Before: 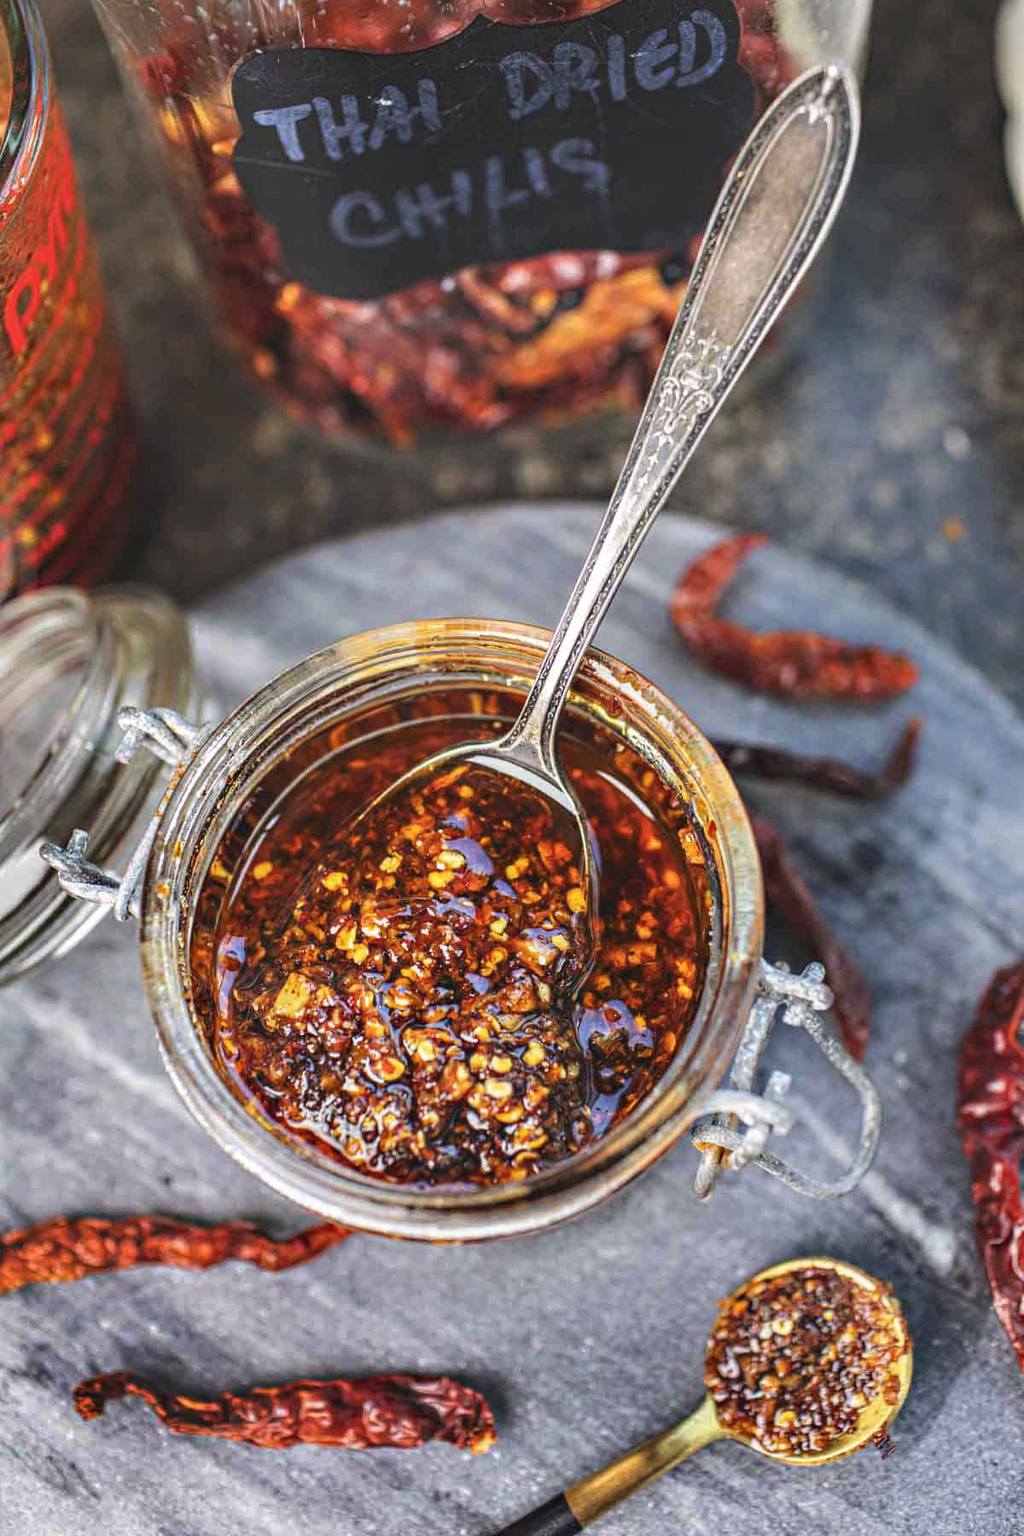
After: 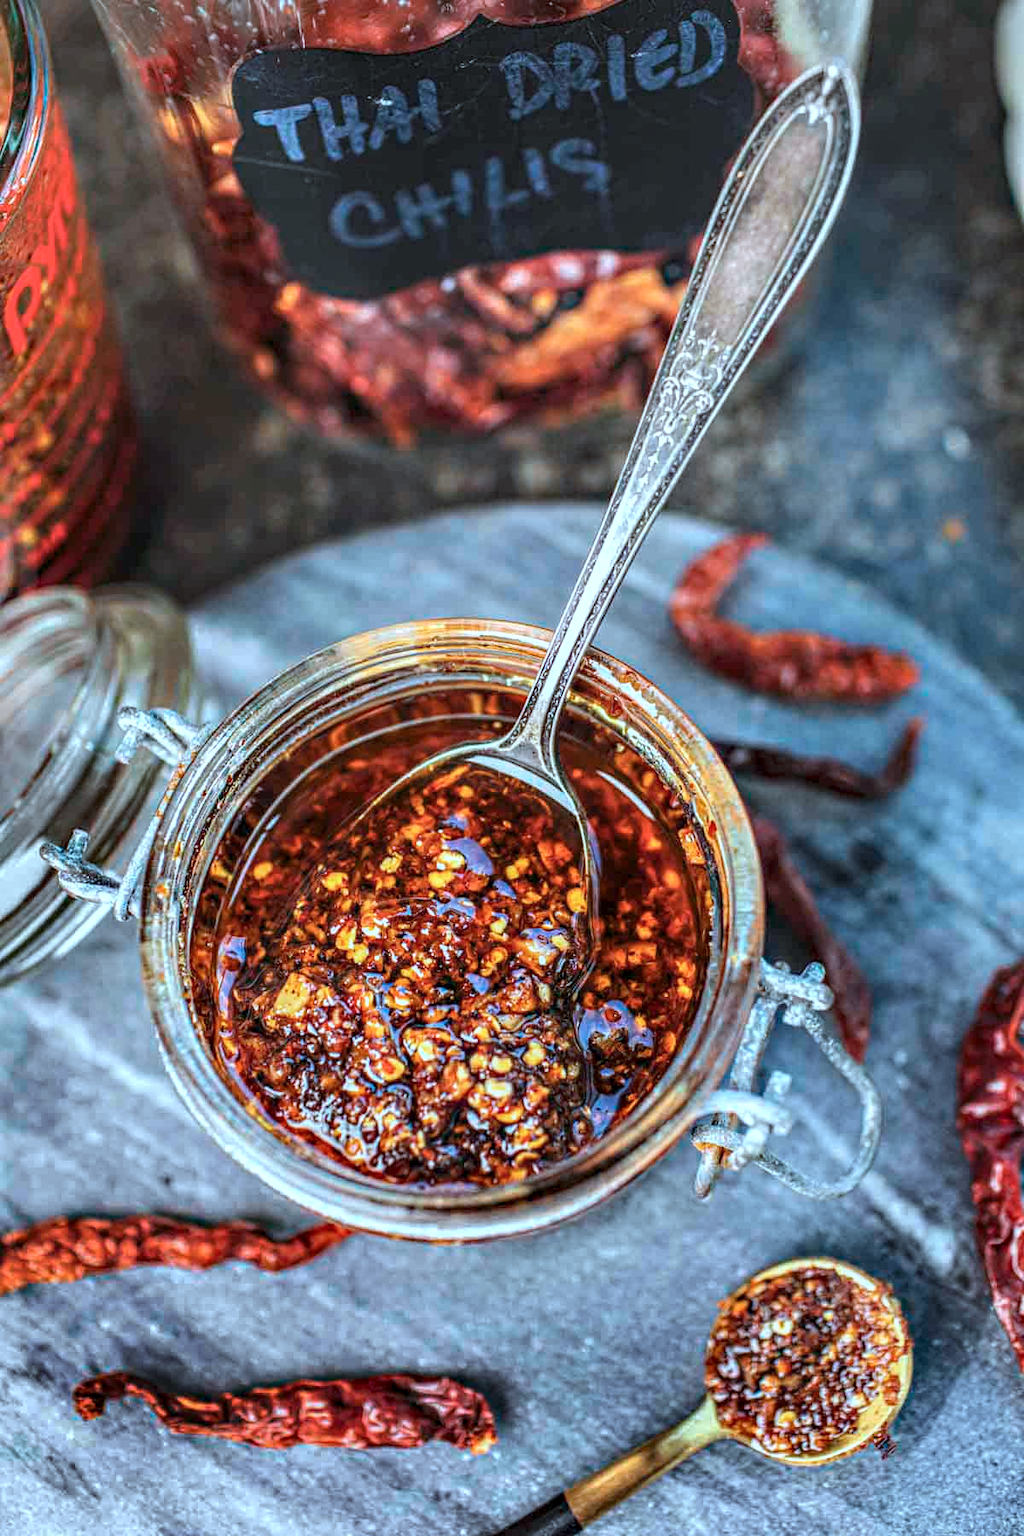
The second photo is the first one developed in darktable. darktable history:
exposure: black level correction 0.002, compensate highlight preservation false
local contrast: detail 130%
color correction: highlights a* -10.65, highlights b* -19.42
